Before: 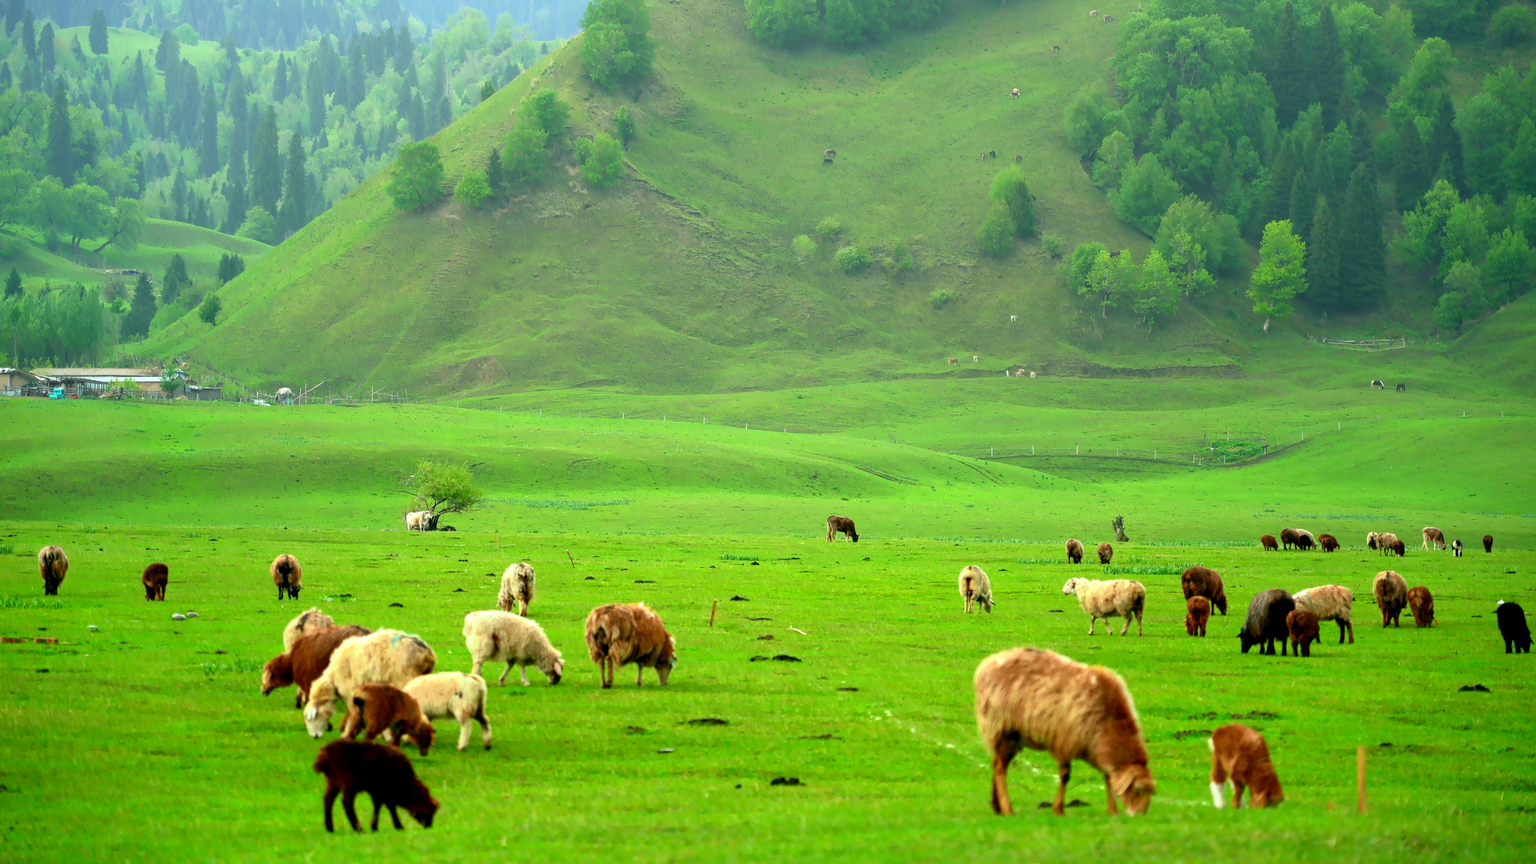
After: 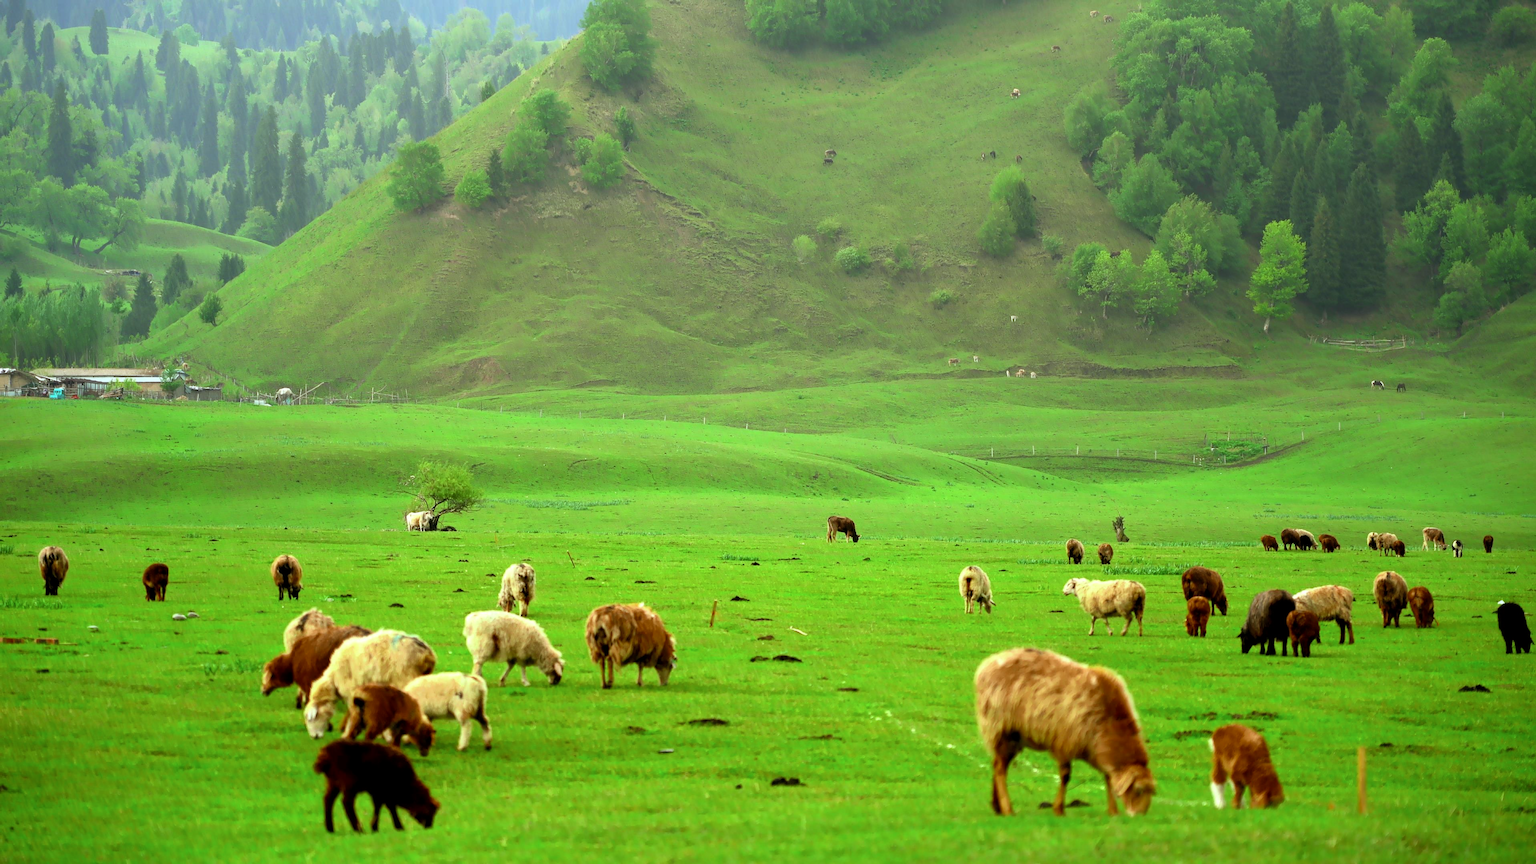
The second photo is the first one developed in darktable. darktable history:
color zones: curves: ch1 [(0.113, 0.438) (0.75, 0.5)]; ch2 [(0.12, 0.526) (0.75, 0.5)]
rgb levels: mode RGB, independent channels, levels [[0, 0.5, 1], [0, 0.521, 1], [0, 0.536, 1]]
